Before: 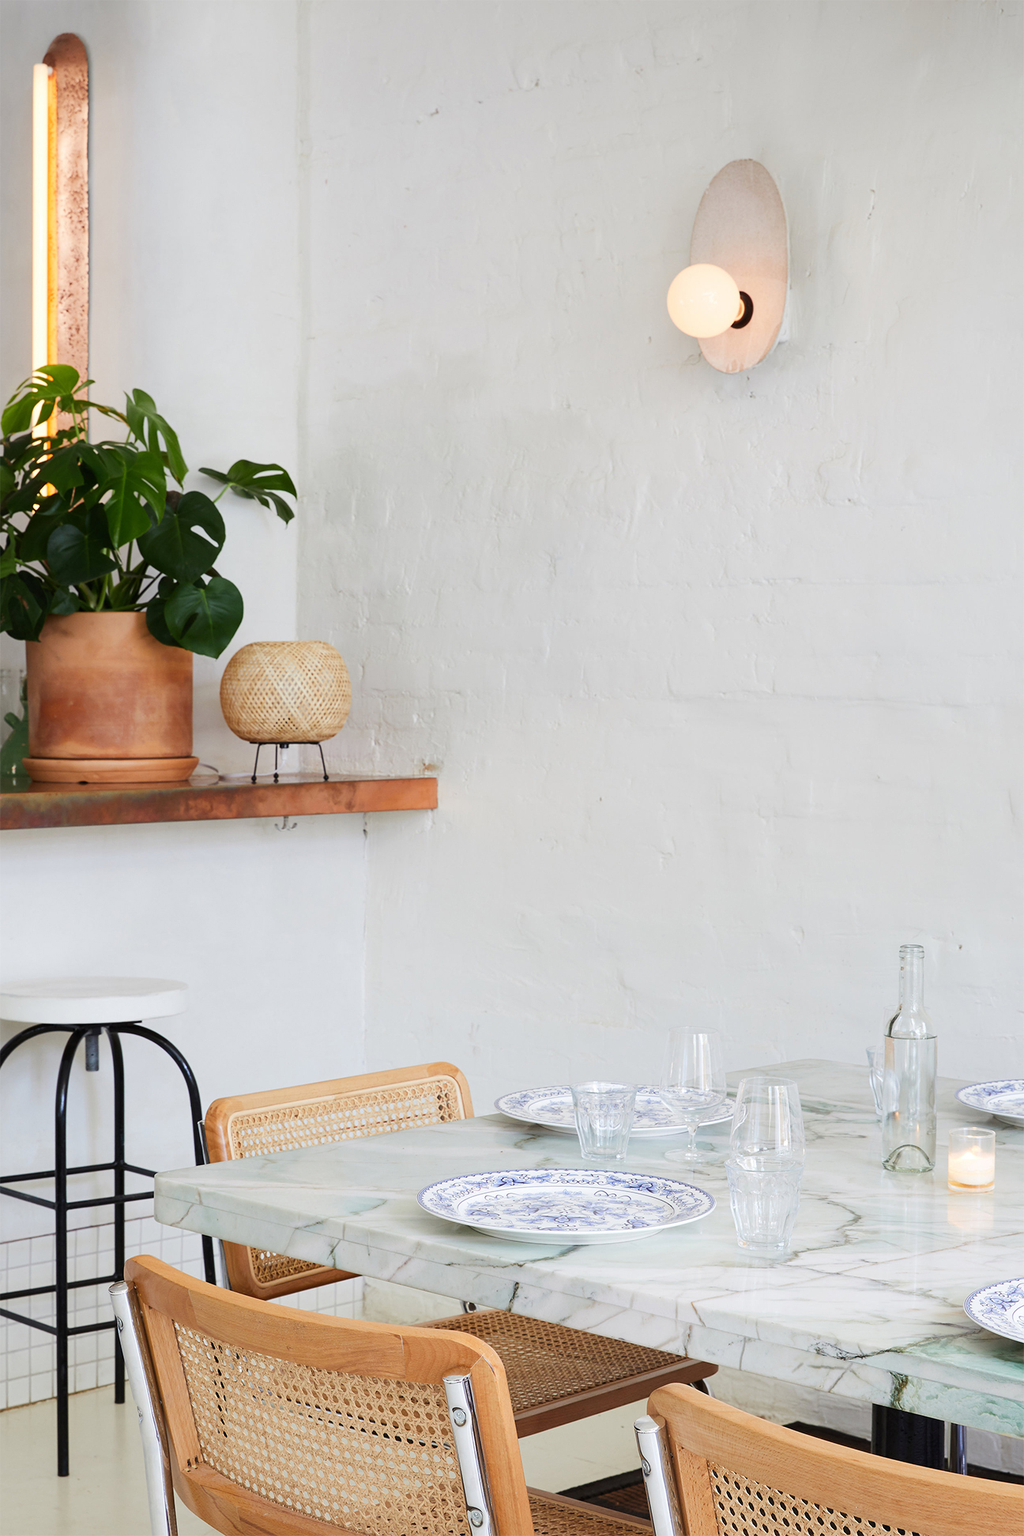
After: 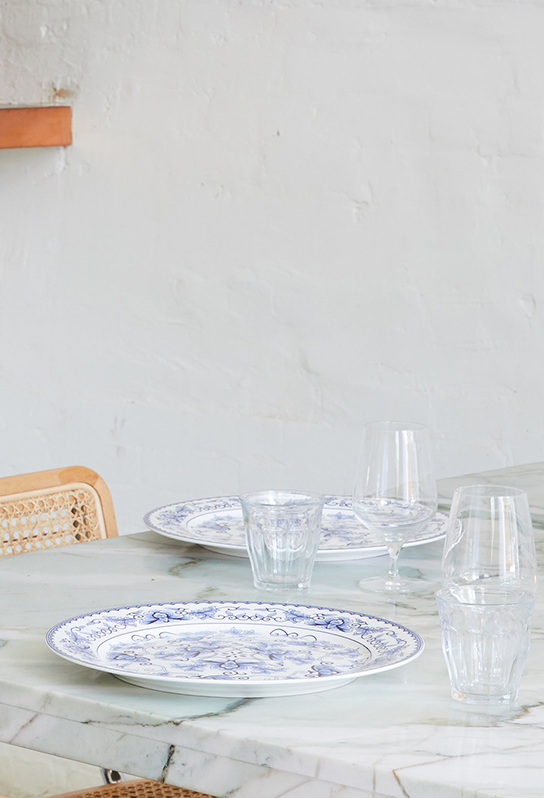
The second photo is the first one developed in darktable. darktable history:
crop: left 37.262%, top 45.17%, right 20.73%, bottom 13.733%
